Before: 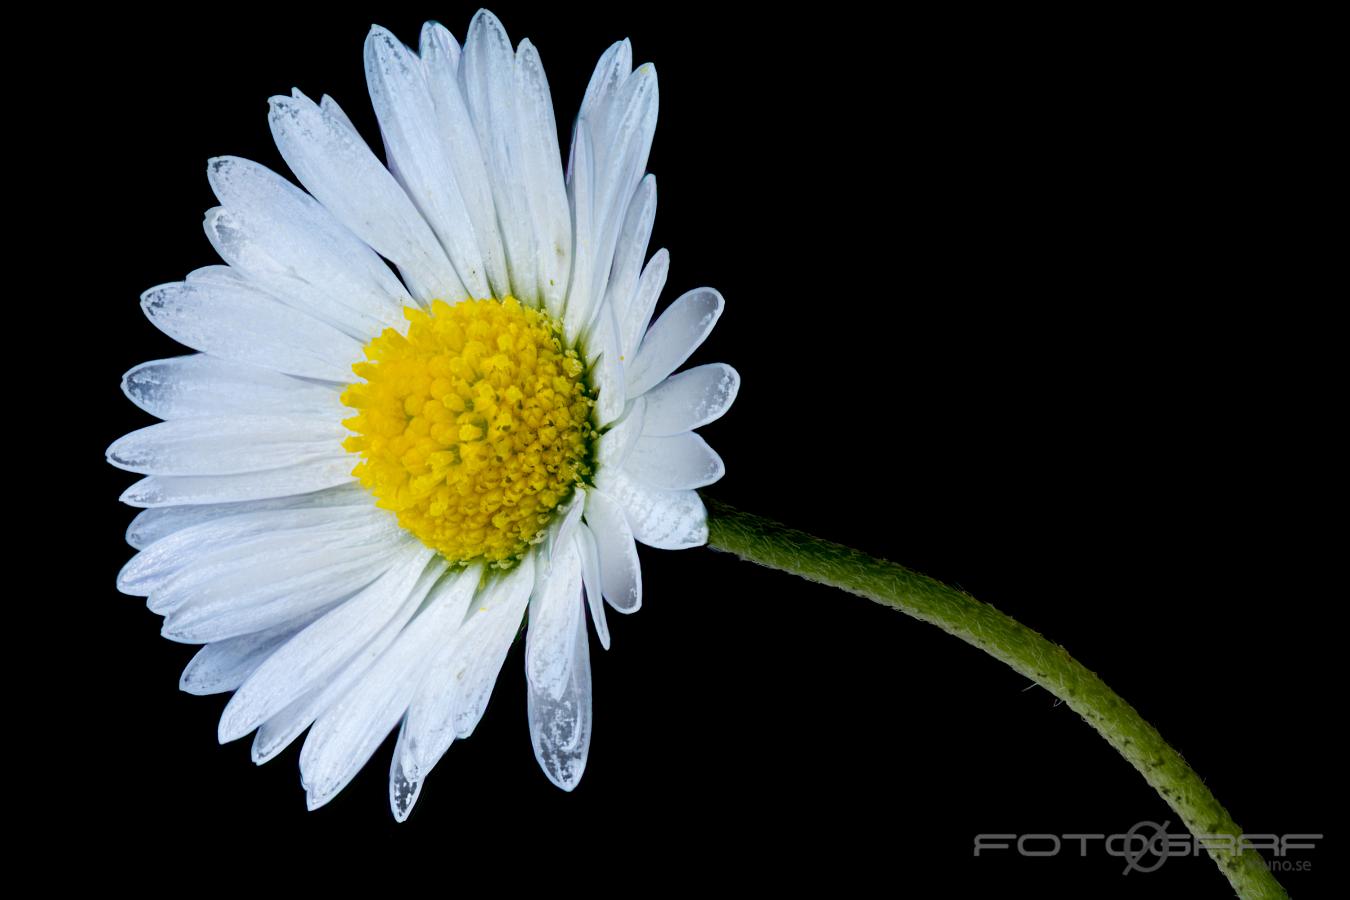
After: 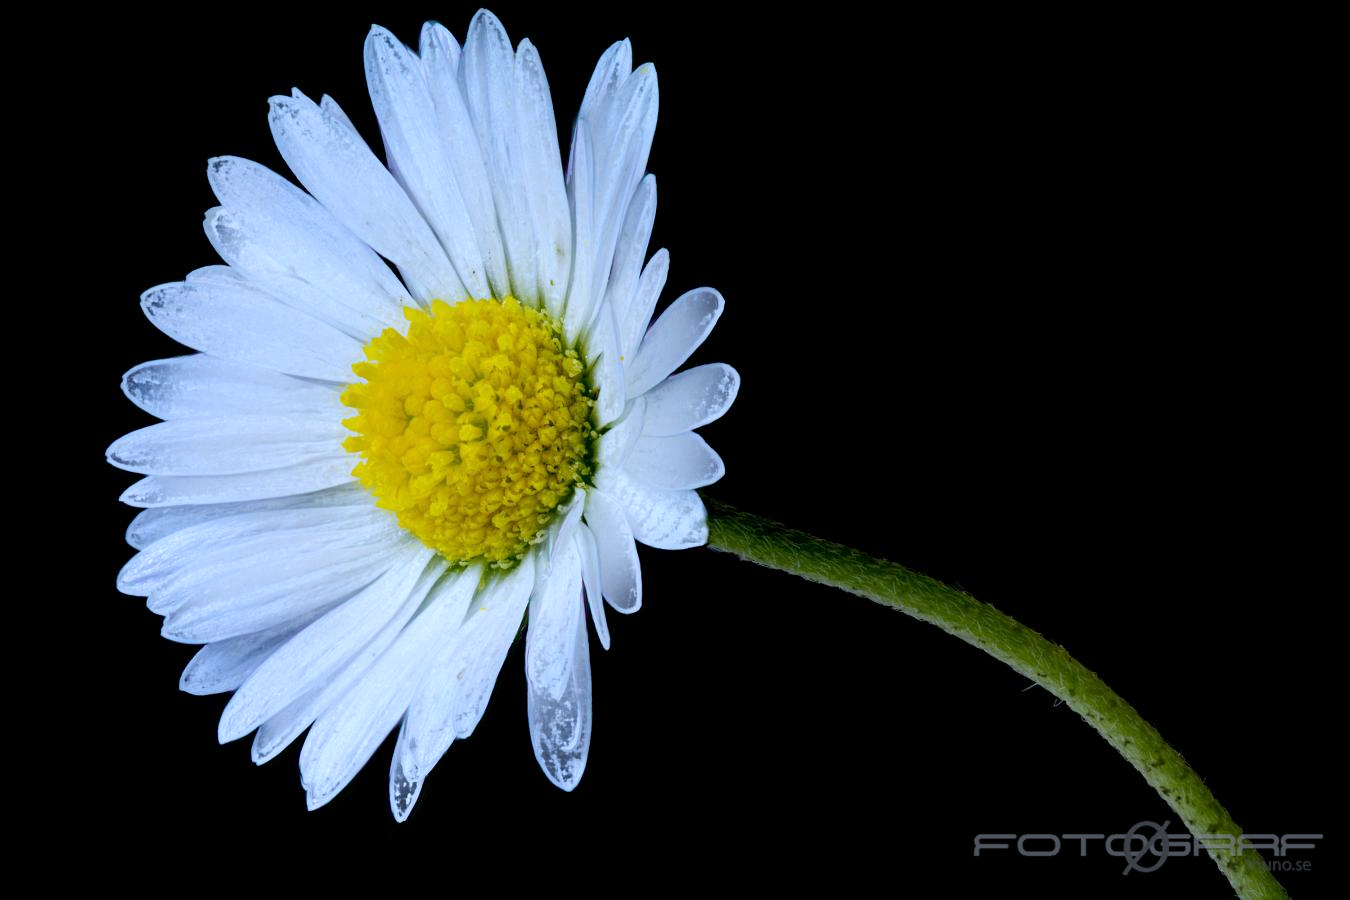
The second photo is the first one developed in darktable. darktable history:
white balance: red 0.931, blue 1.11
color correction: highlights a* -0.182, highlights b* -0.124
